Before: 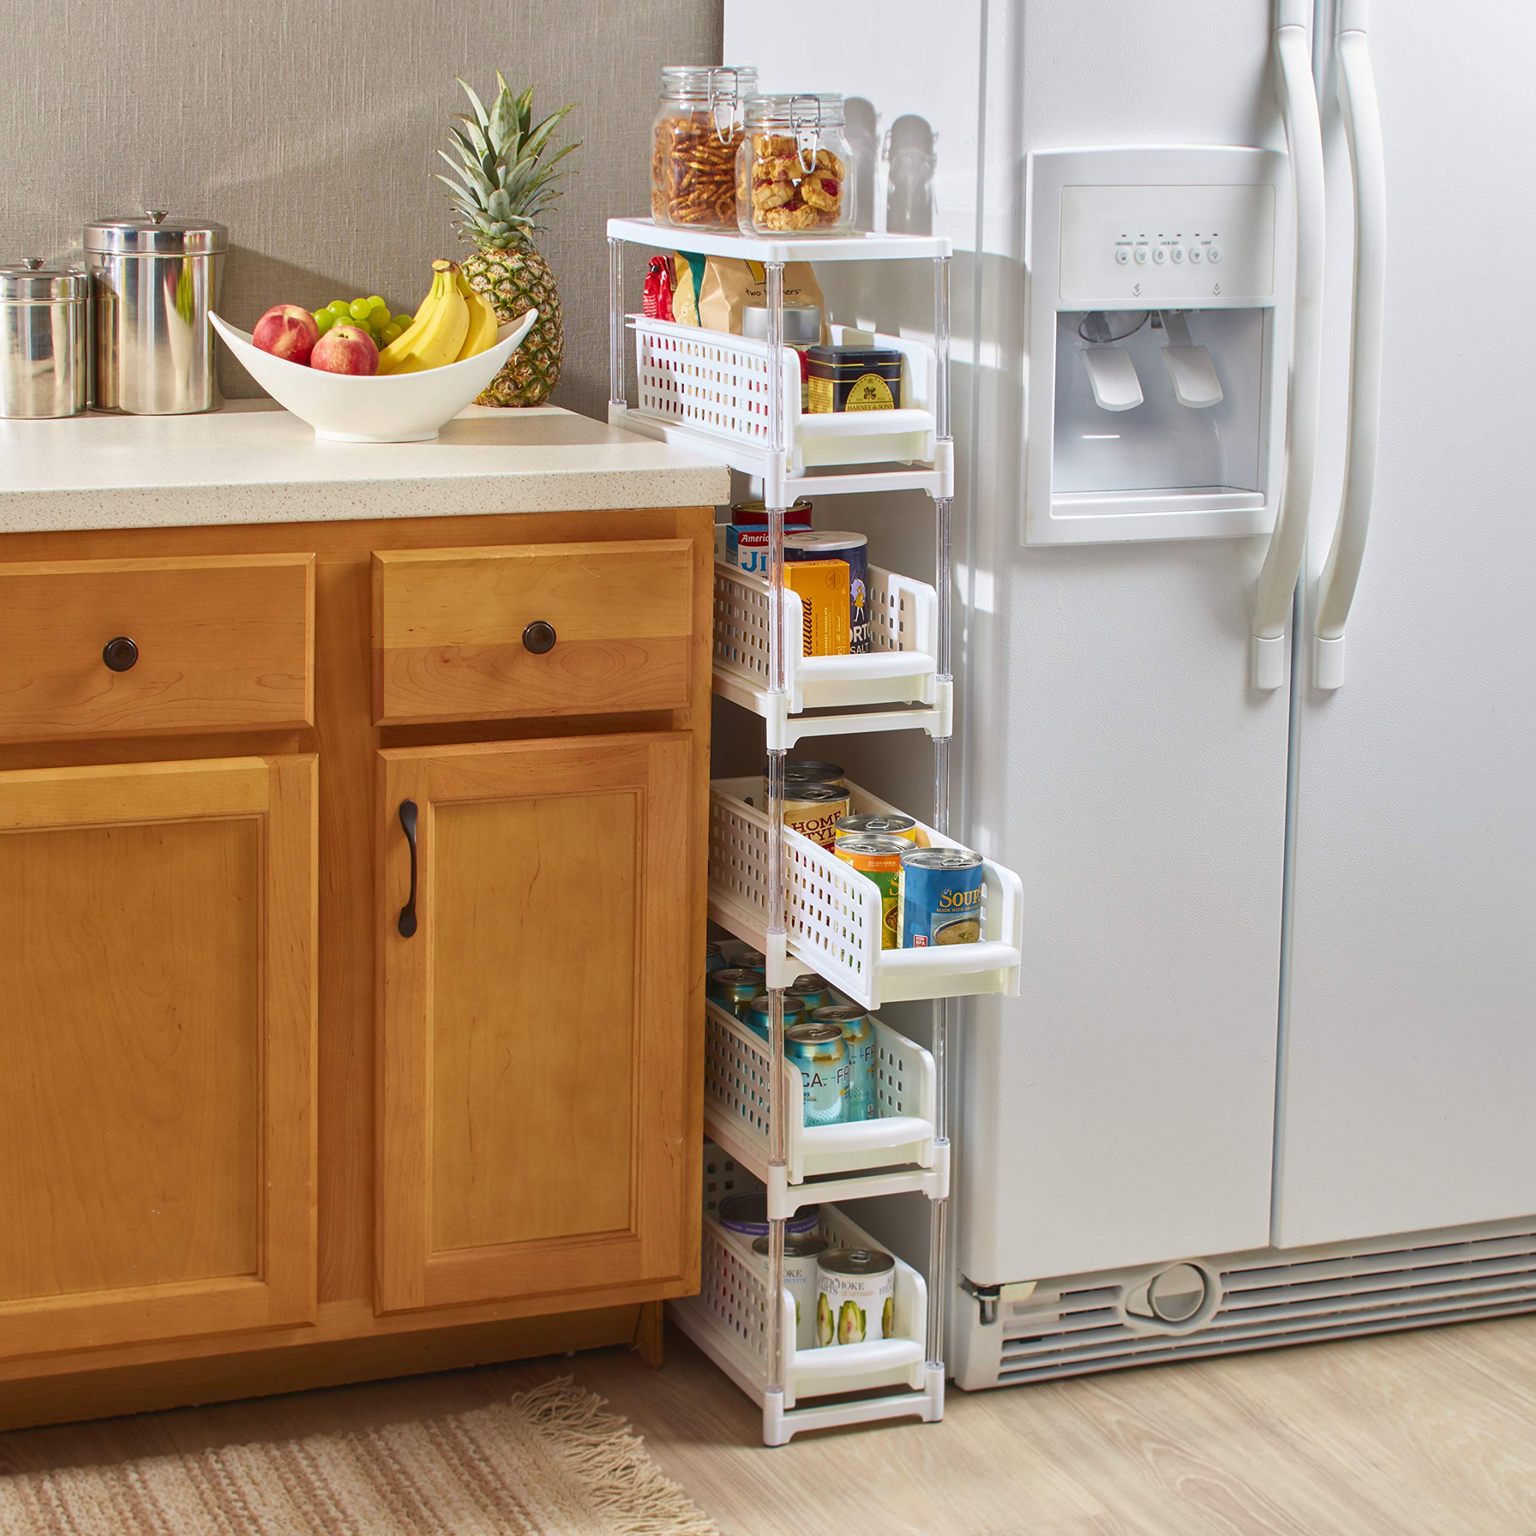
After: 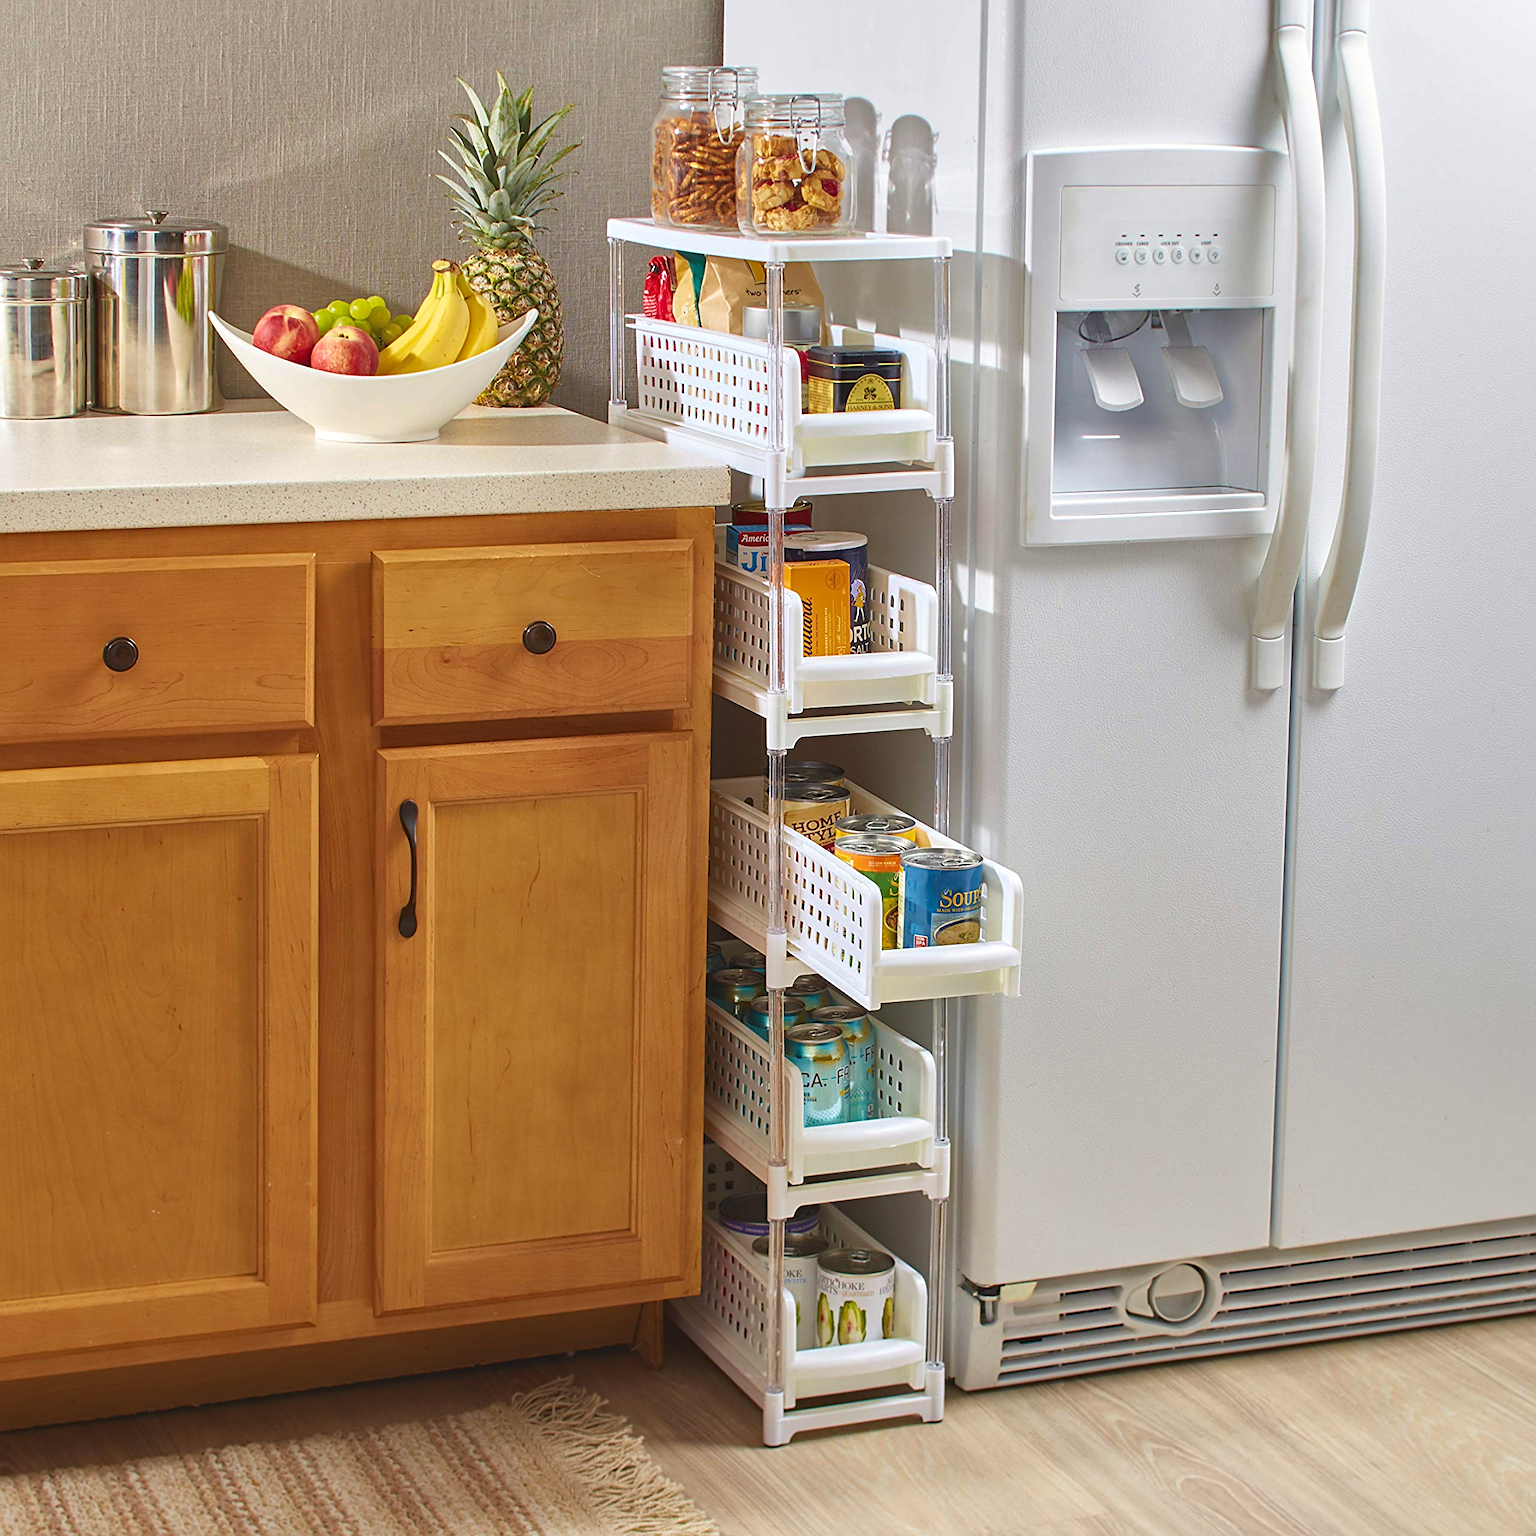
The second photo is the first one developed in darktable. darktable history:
sharpen: on, module defaults
exposure: black level correction -0.005, exposure 0.054 EV, compensate highlight preservation false
haze removal: compatibility mode true, adaptive false
